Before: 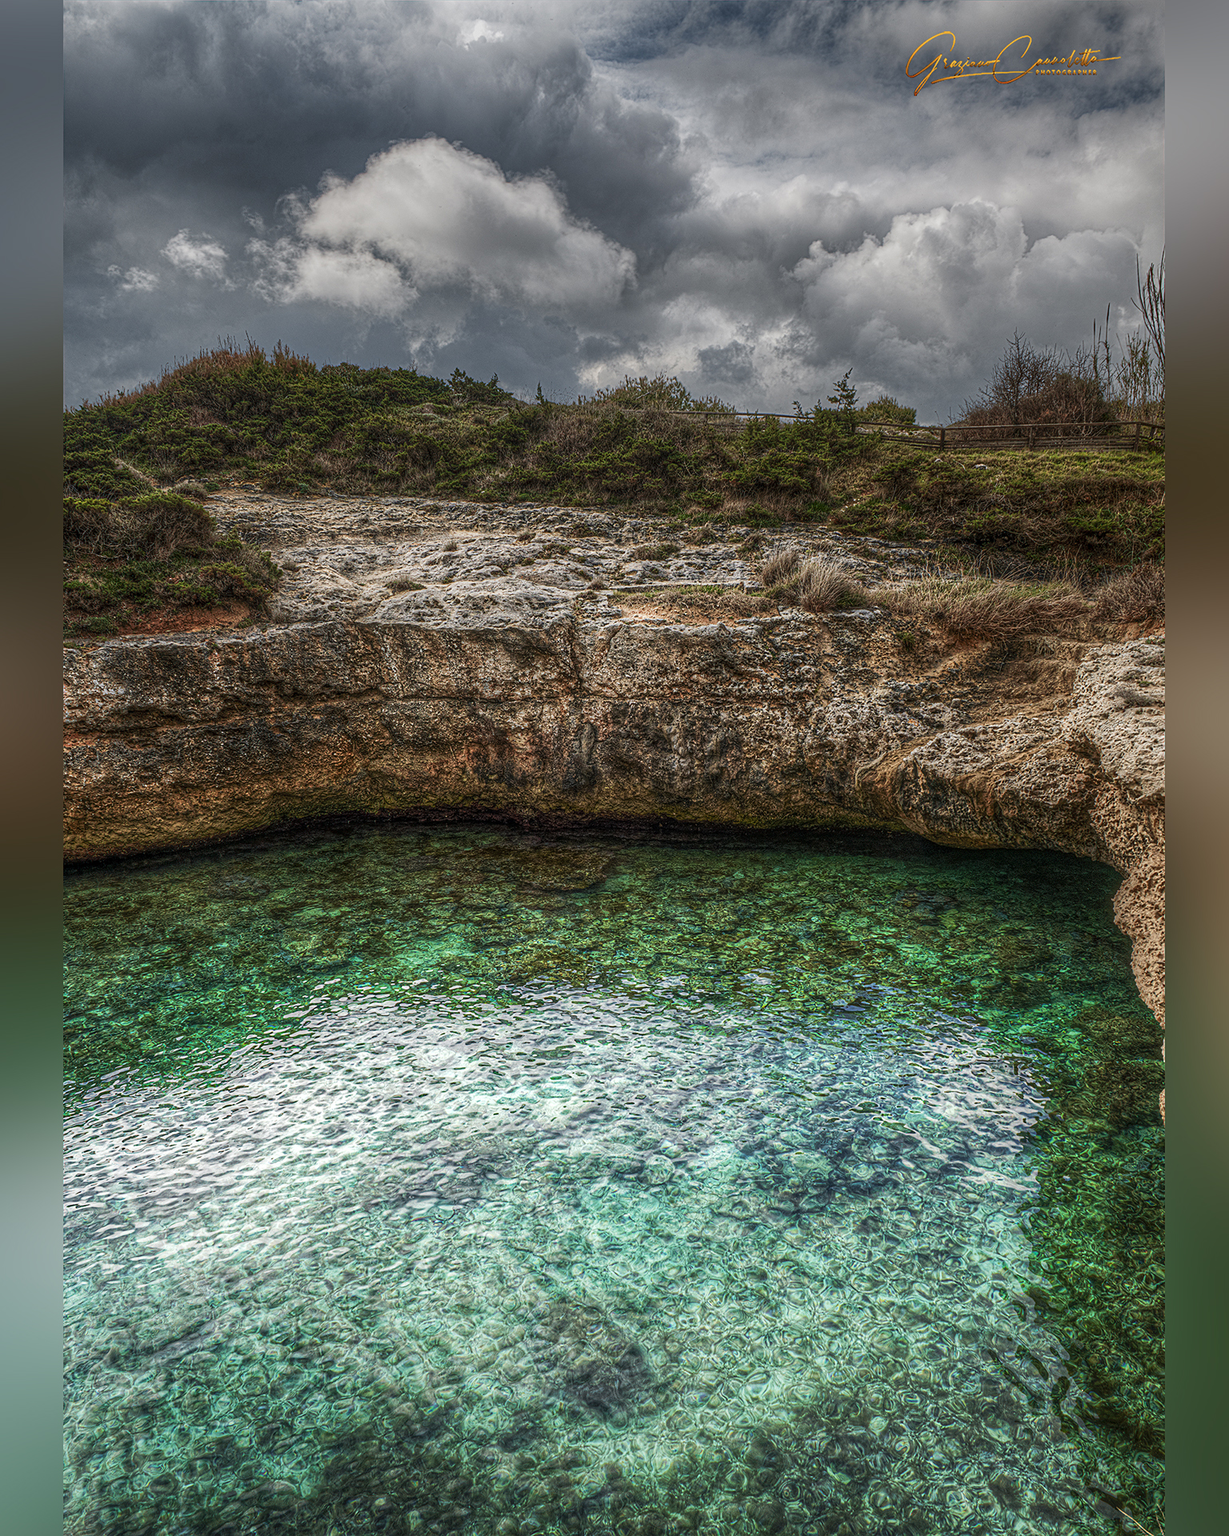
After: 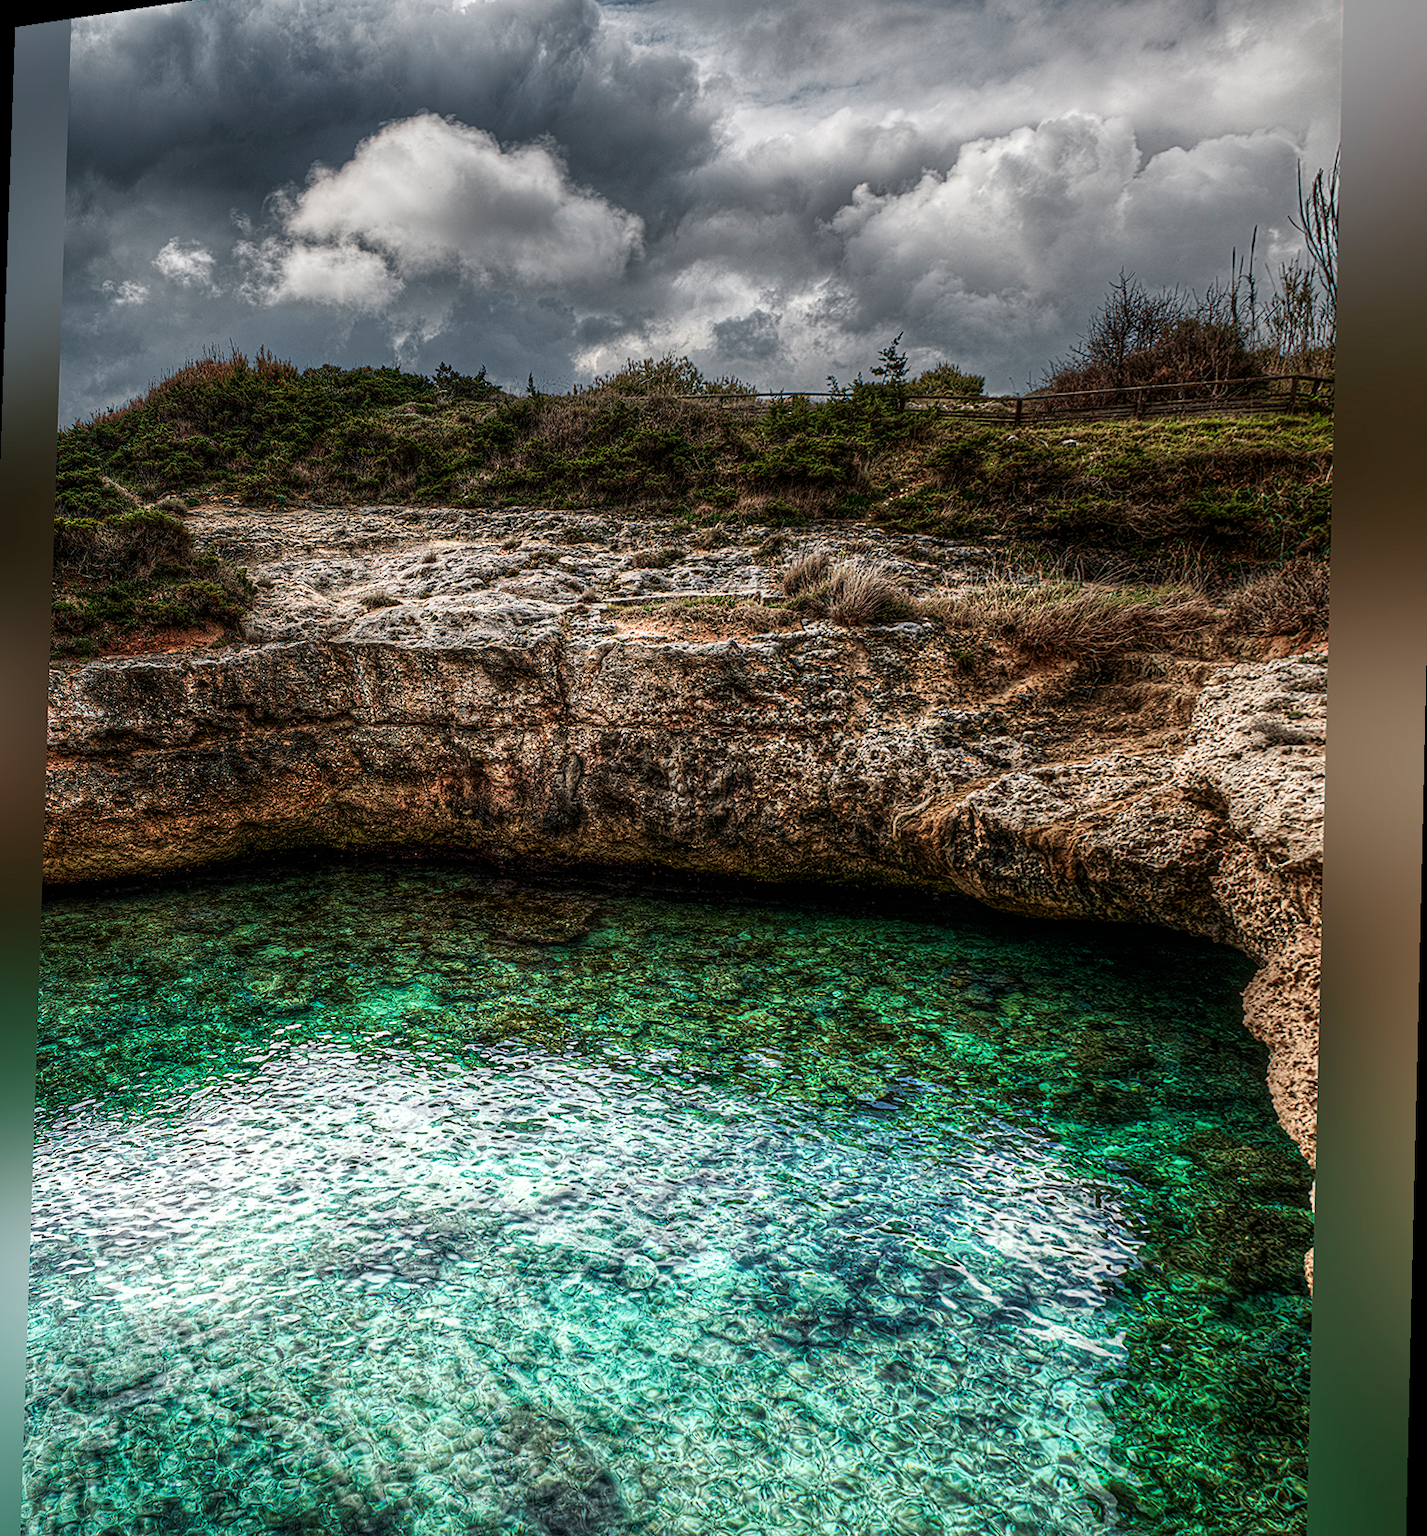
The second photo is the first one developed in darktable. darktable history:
filmic rgb: white relative exposure 2.34 EV, hardness 6.59
rotate and perspective: rotation 1.69°, lens shift (vertical) -0.023, lens shift (horizontal) -0.291, crop left 0.025, crop right 0.988, crop top 0.092, crop bottom 0.842
